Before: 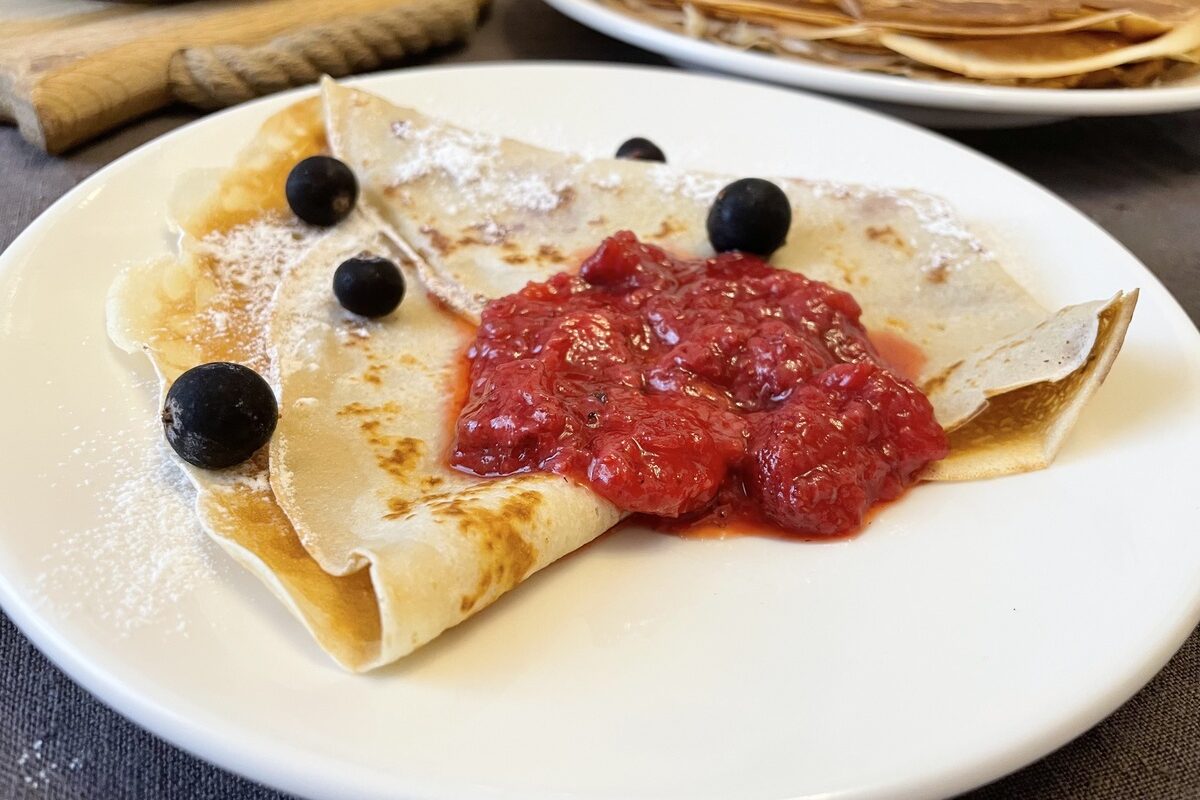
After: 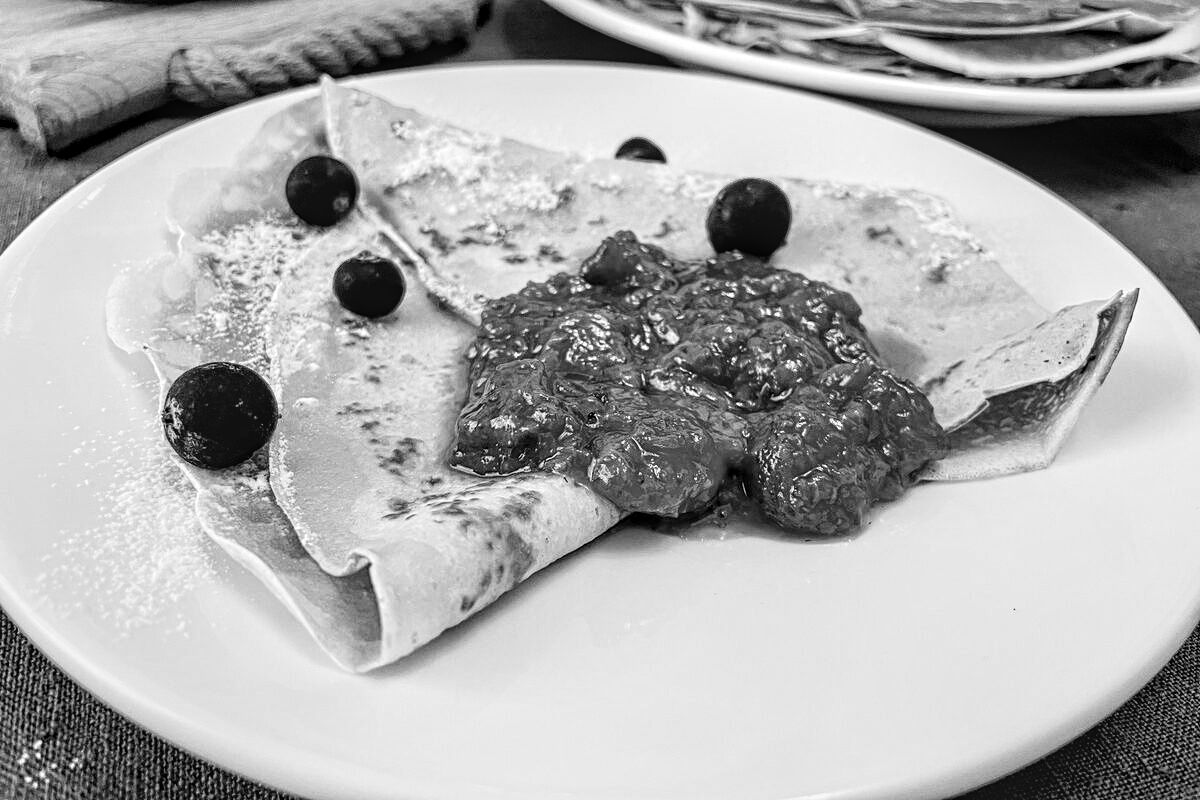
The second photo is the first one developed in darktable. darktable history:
contrast equalizer: octaves 7, y [[0.506, 0.531, 0.562, 0.606, 0.638, 0.669], [0.5 ×6], [0.5 ×6], [0 ×6], [0 ×6]]
monochrome: size 3.1
local contrast: on, module defaults
tone curve: curves: ch0 [(0, 0) (0.058, 0.027) (0.214, 0.183) (0.304, 0.288) (0.522, 0.549) (0.658, 0.7) (0.741, 0.775) (0.844, 0.866) (0.986, 0.957)]; ch1 [(0, 0) (0.172, 0.123) (0.312, 0.296) (0.437, 0.429) (0.471, 0.469) (0.502, 0.5) (0.513, 0.515) (0.572, 0.603) (0.617, 0.653) (0.68, 0.724) (0.889, 0.924) (1, 1)]; ch2 [(0, 0) (0.411, 0.424) (0.489, 0.49) (0.502, 0.5) (0.517, 0.519) (0.549, 0.578) (0.604, 0.628) (0.693, 0.686) (1, 1)], color space Lab, independent channels, preserve colors none
